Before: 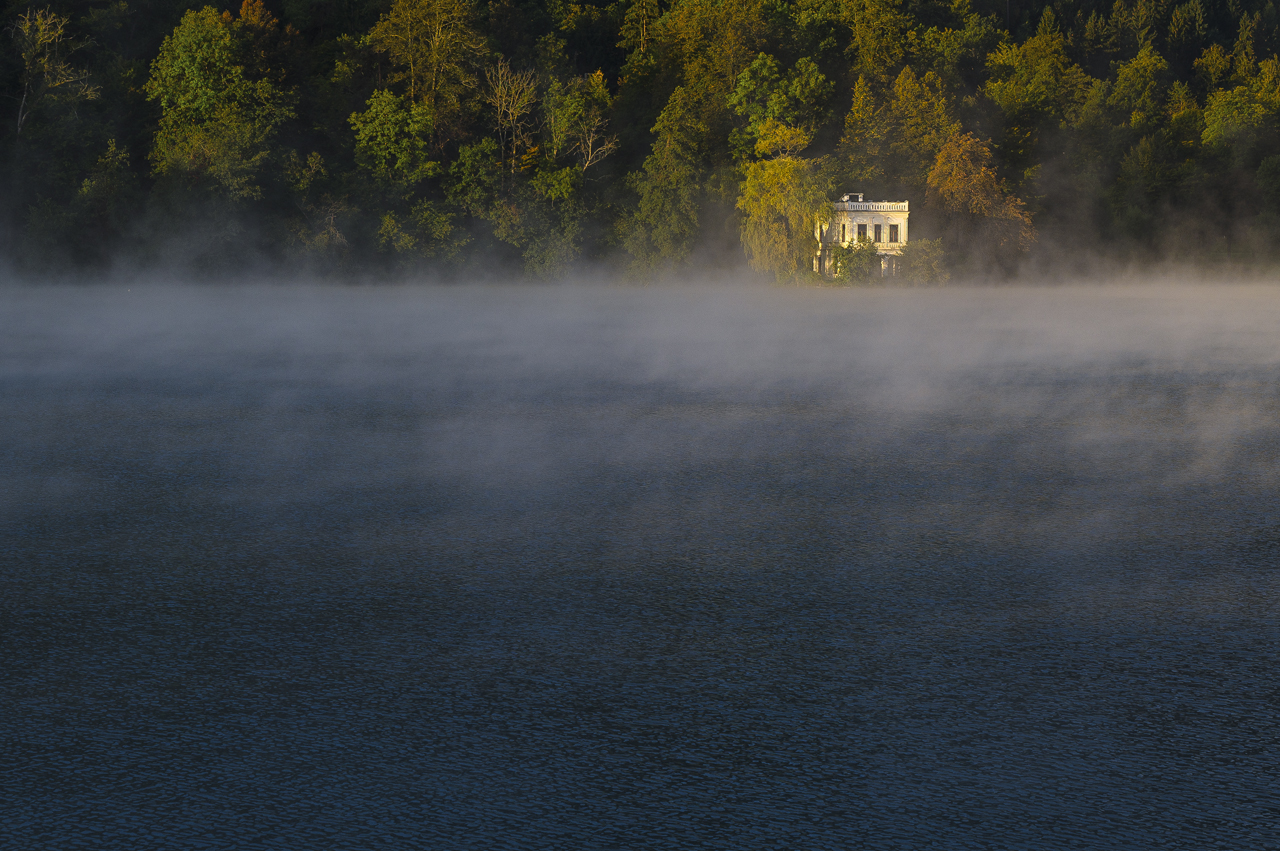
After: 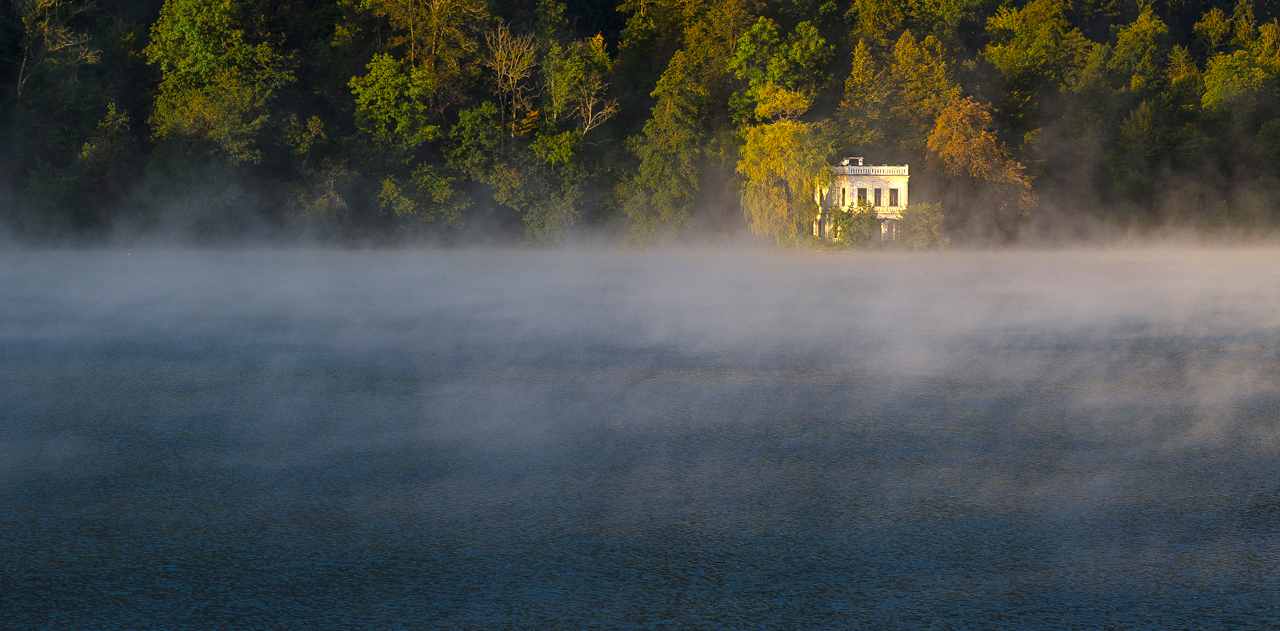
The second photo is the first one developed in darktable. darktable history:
crop: top 4.232%, bottom 21.542%
exposure: black level correction 0.001, exposure 0.499 EV, compensate highlight preservation false
